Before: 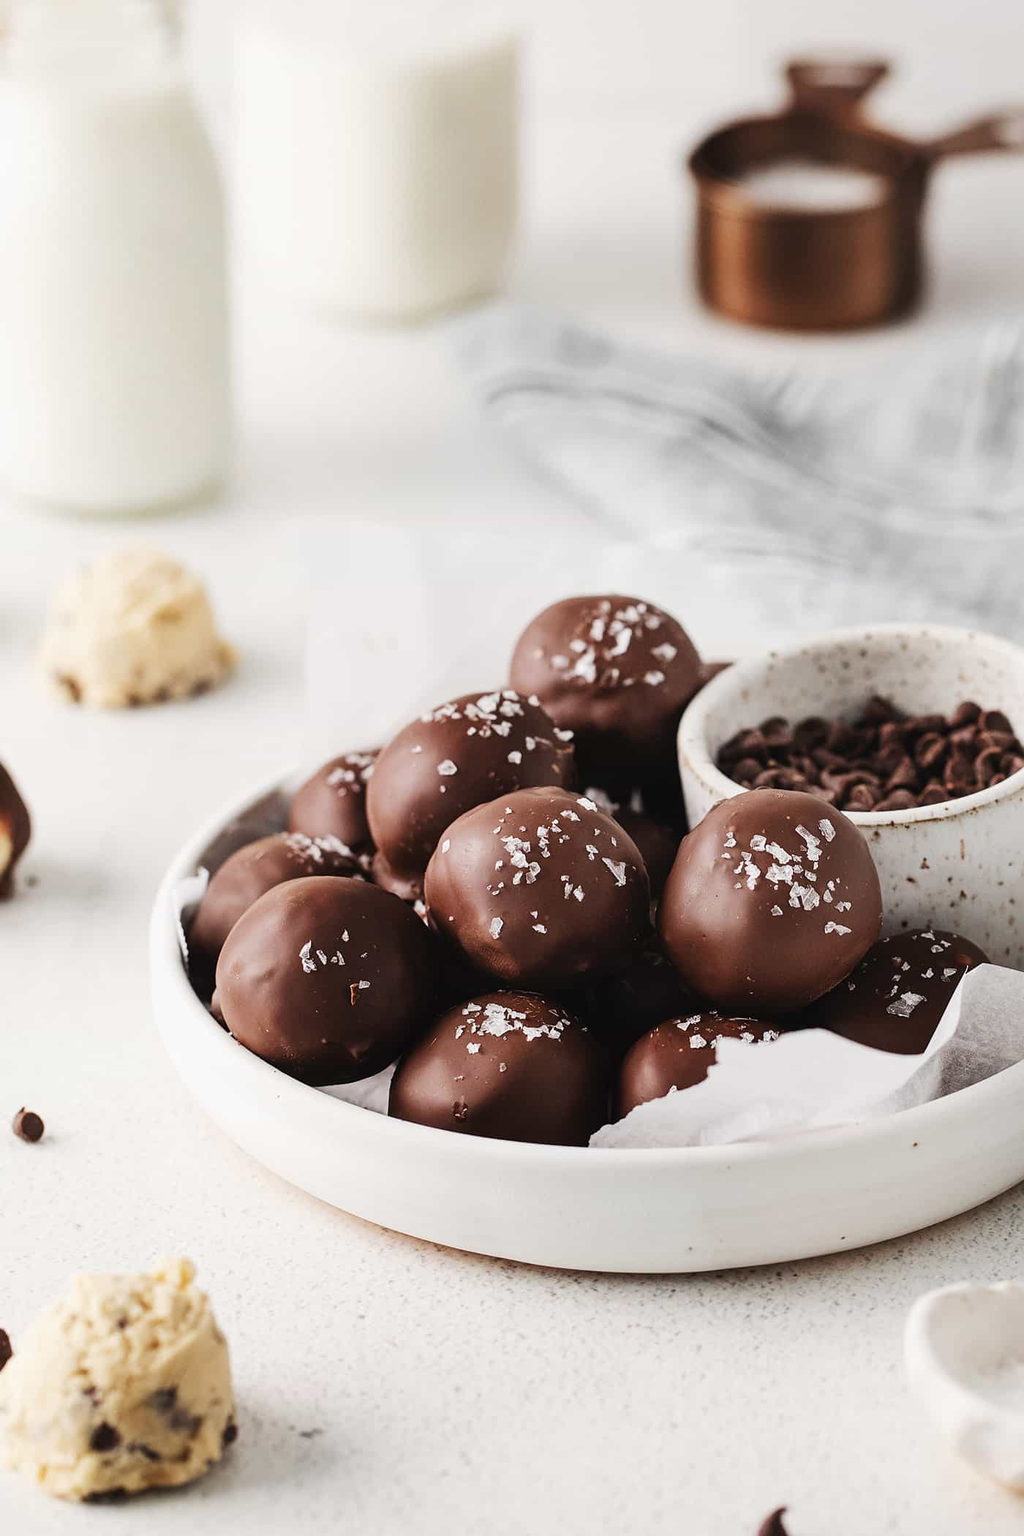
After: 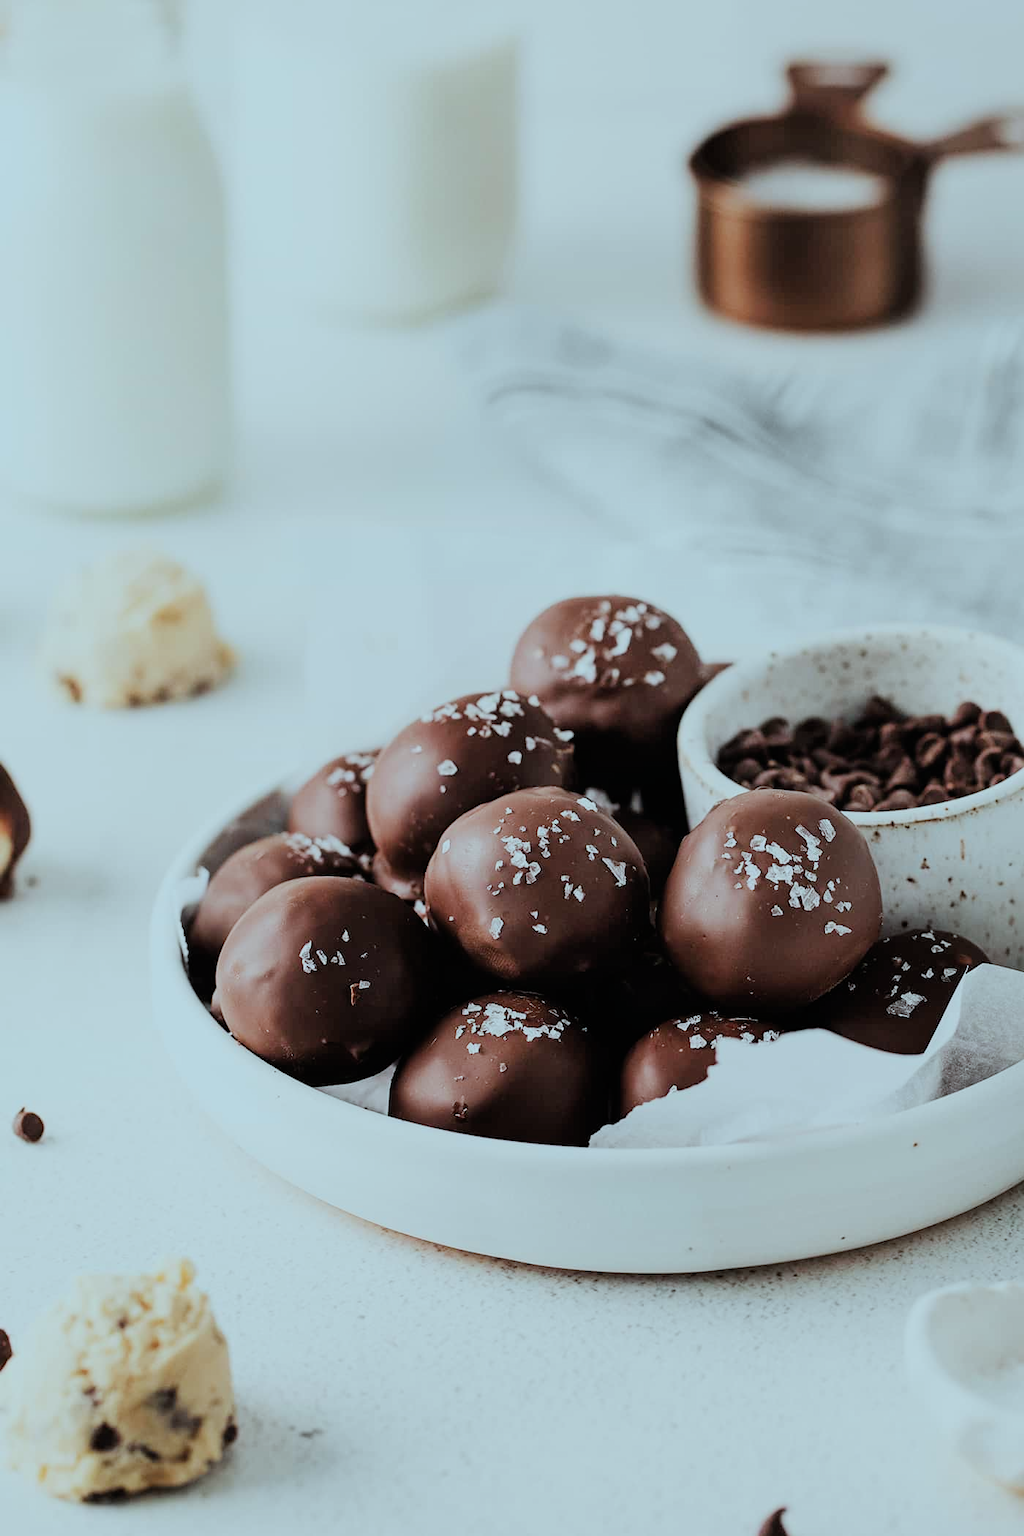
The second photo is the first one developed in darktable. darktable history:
filmic rgb: black relative exposure -7.65 EV, white relative exposure 4.56 EV, hardness 3.61
color correction: highlights a* -10.17, highlights b* -10.05
